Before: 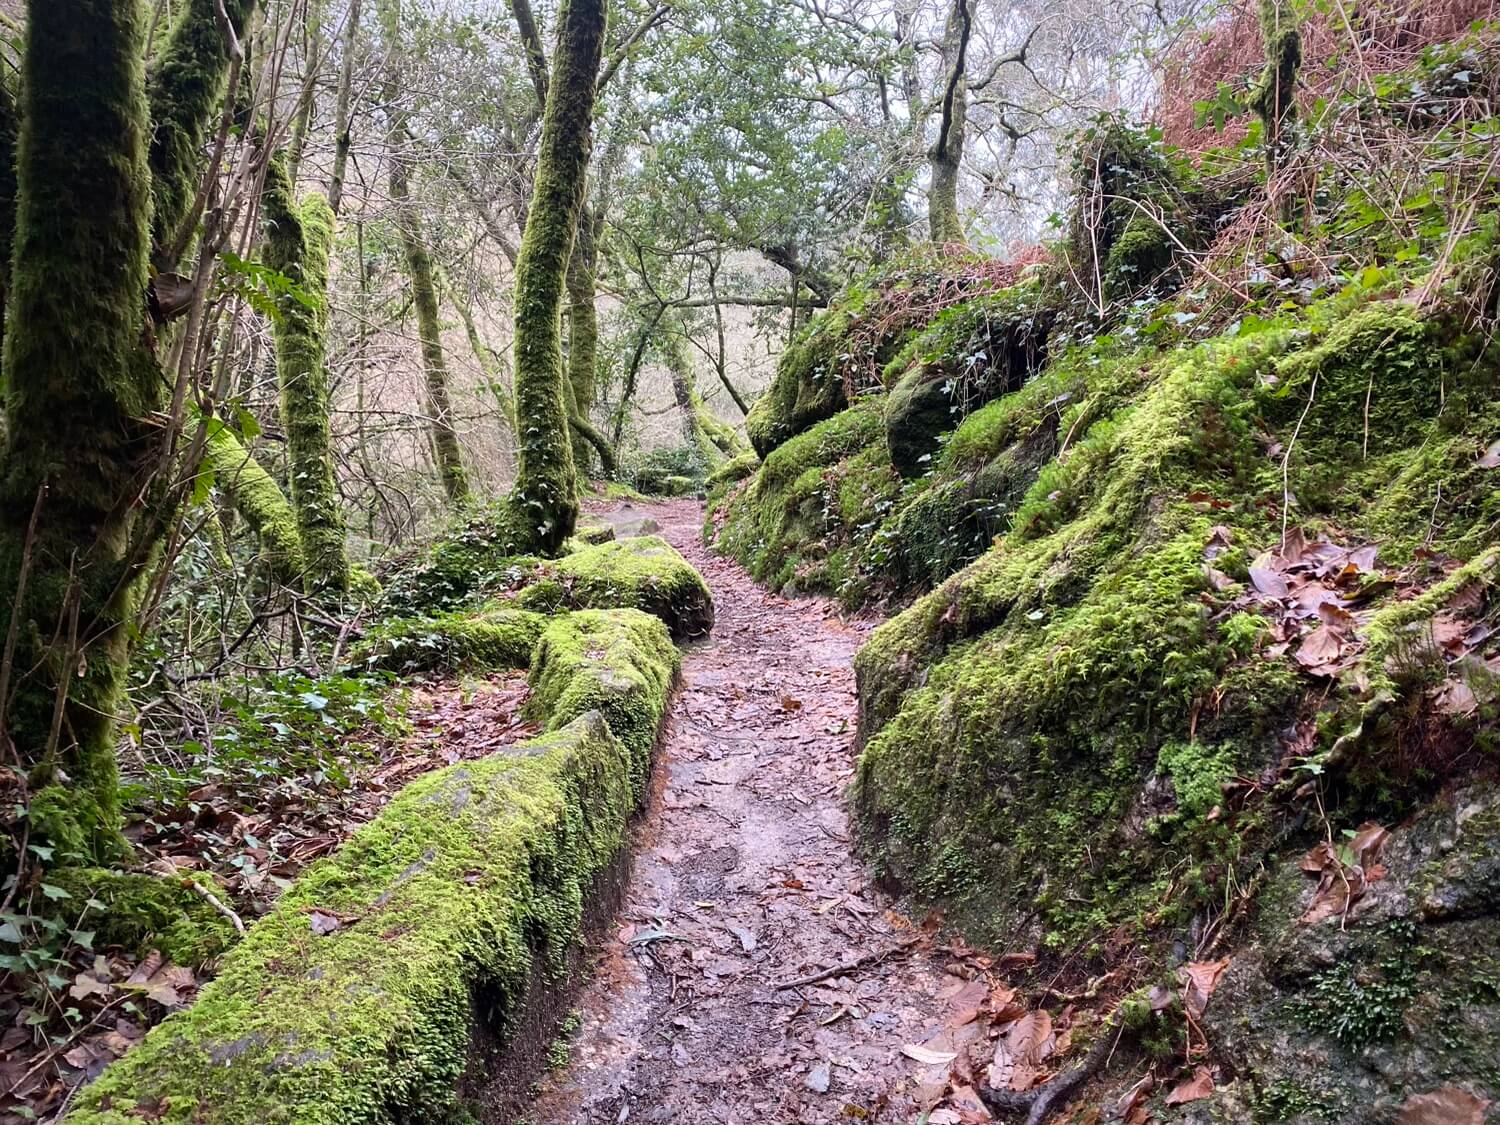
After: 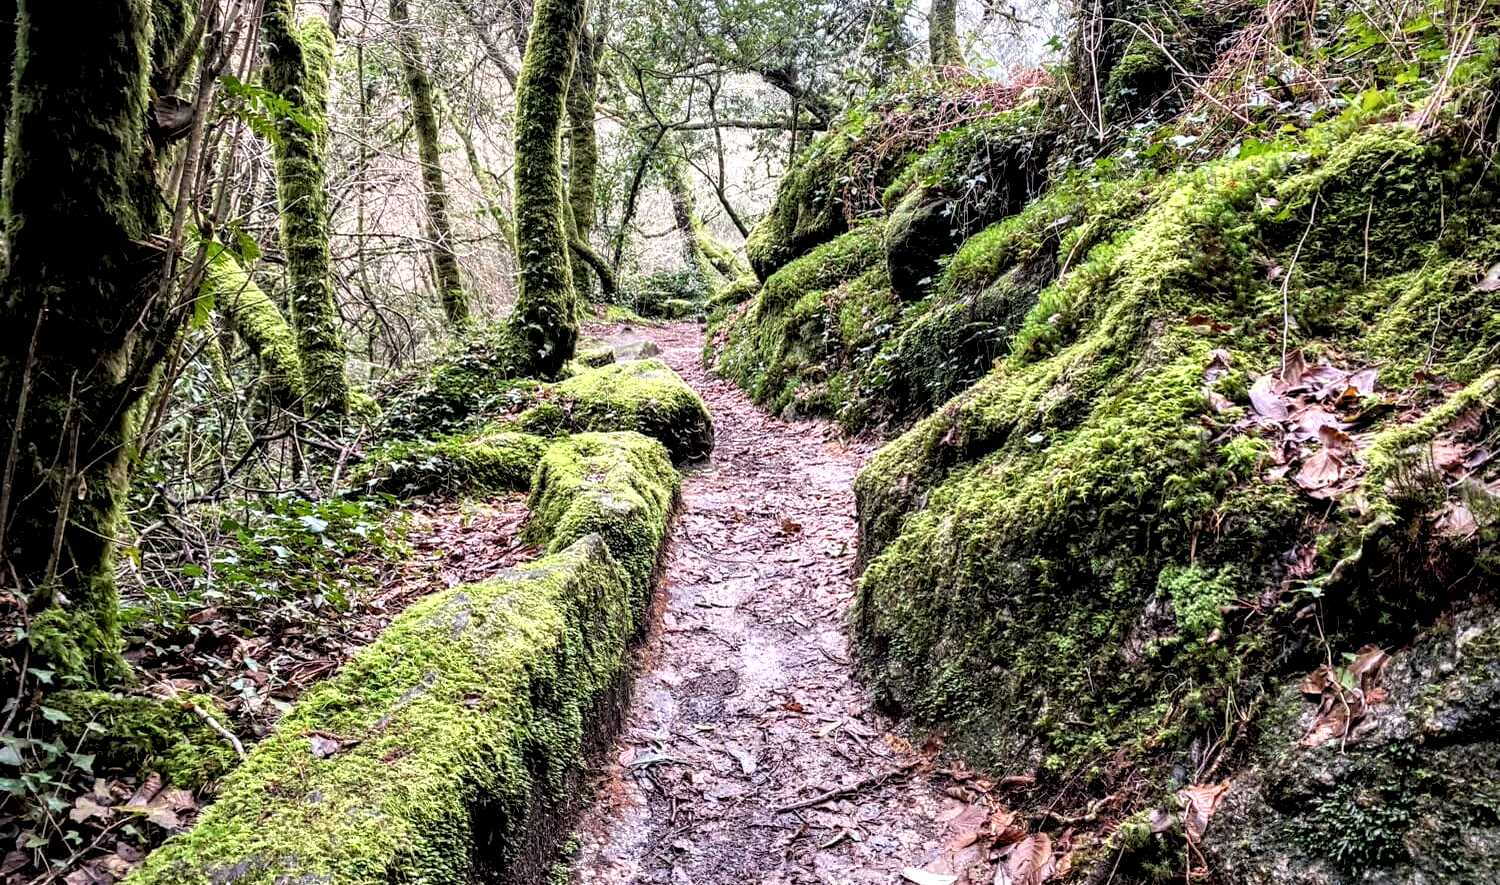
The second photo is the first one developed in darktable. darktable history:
local contrast: highlights 20%, shadows 70%, detail 170%
rgb levels: levels [[0.01, 0.419, 0.839], [0, 0.5, 1], [0, 0.5, 1]]
crop and rotate: top 15.774%, bottom 5.506%
